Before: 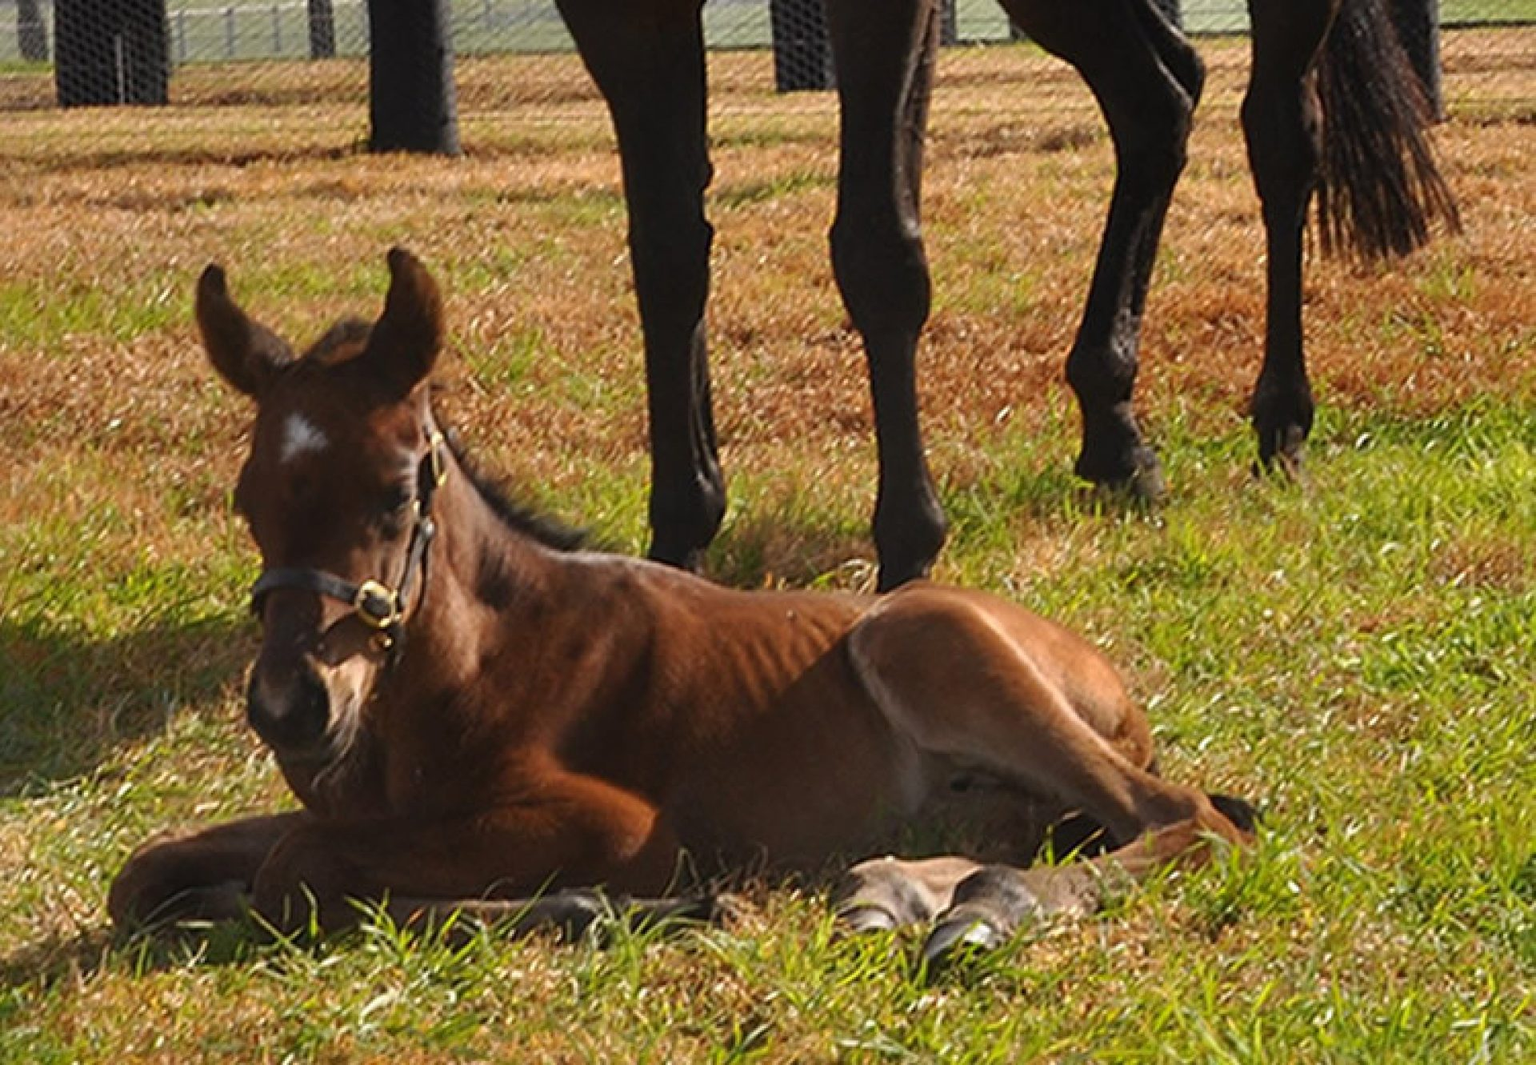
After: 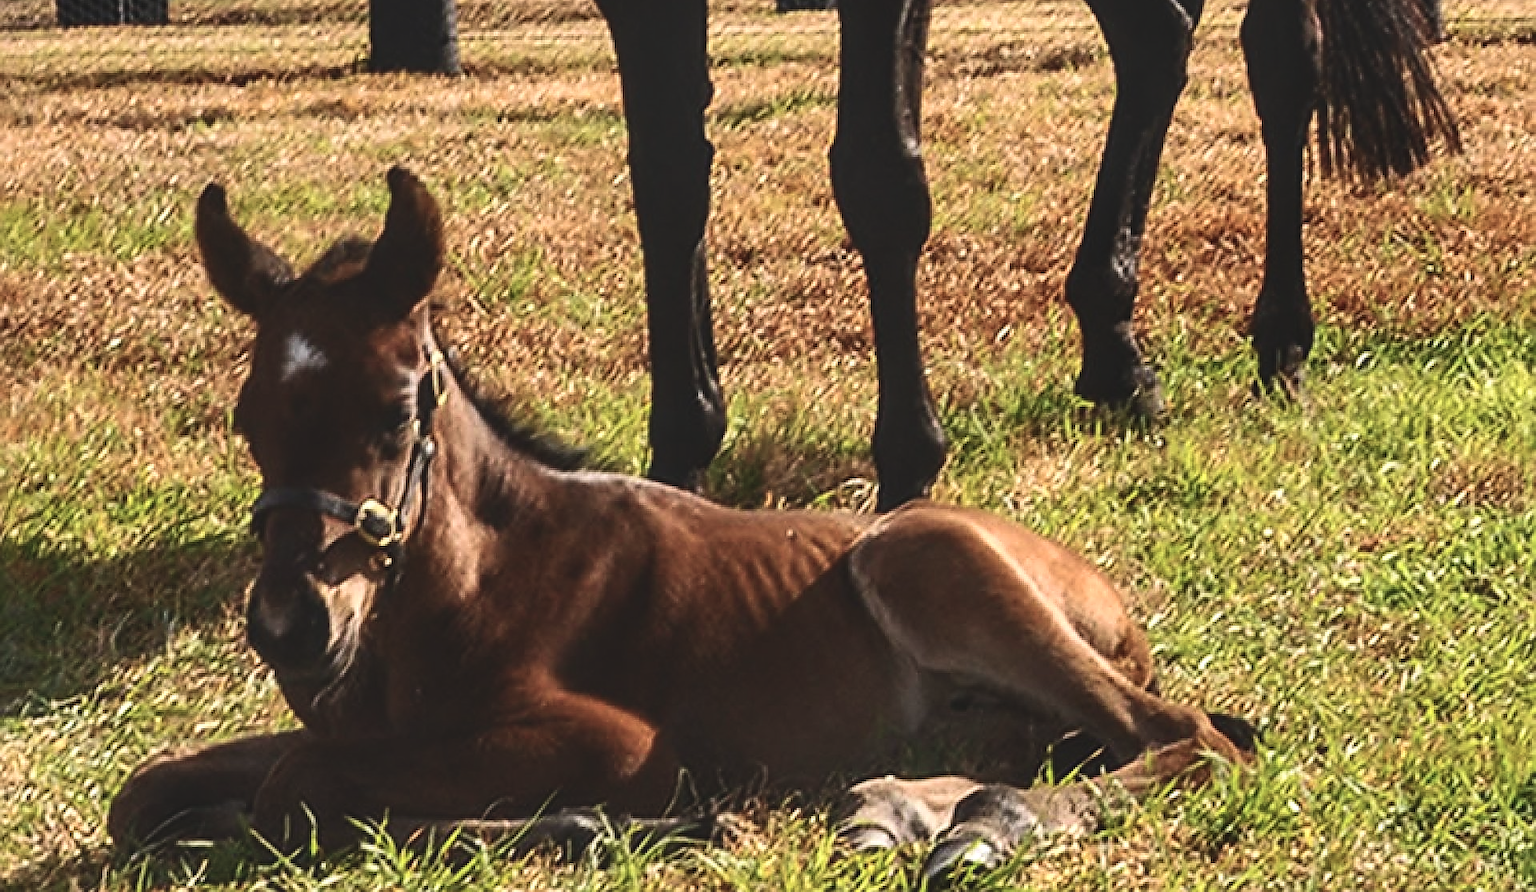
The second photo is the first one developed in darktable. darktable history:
local contrast: detail 130%
exposure: black level correction -0.03, compensate highlight preservation false
velvia: strength 15%
crop: top 7.625%, bottom 8.027%
contrast brightness saturation: contrast 0.28
tone equalizer: on, module defaults
sharpen: radius 1.4, amount 1.25, threshold 0.7
